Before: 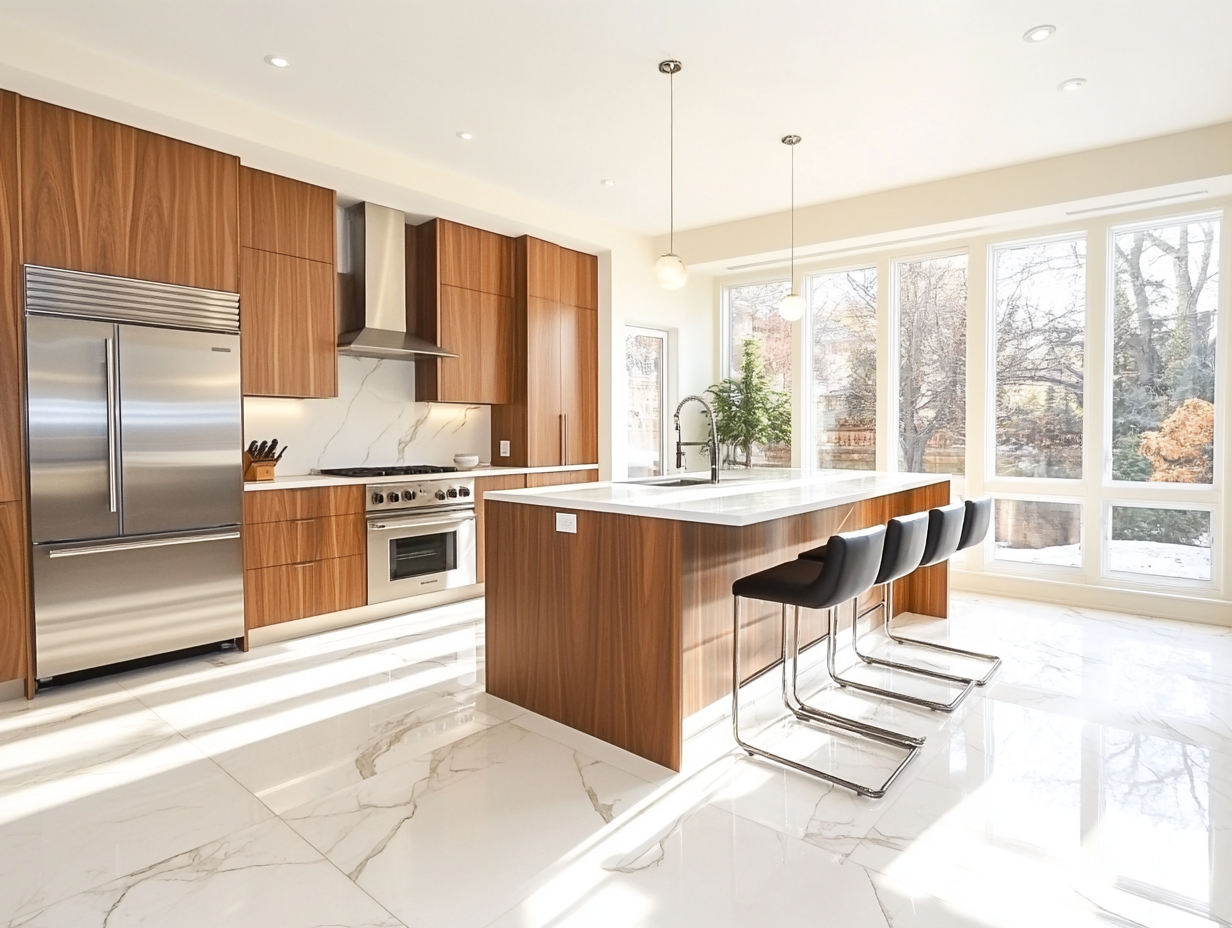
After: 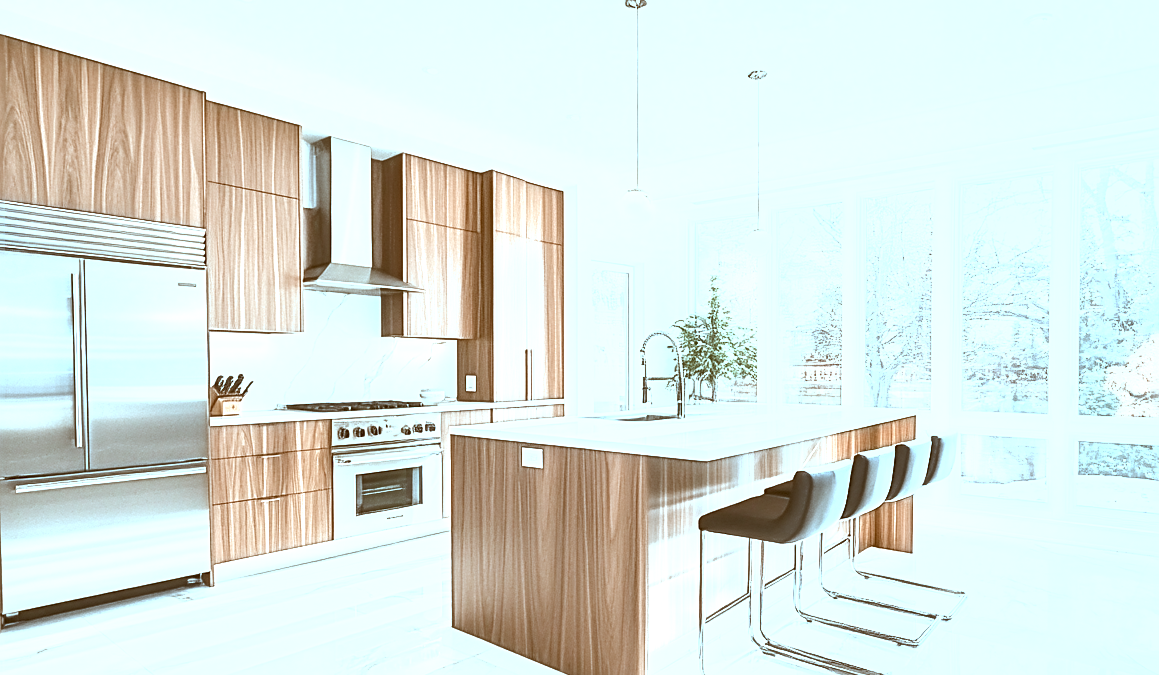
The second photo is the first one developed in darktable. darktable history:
contrast brightness saturation: brightness 0.186, saturation -0.491
exposure: black level correction 0, exposure 1.598 EV, compensate highlight preservation false
crop: left 2.787%, top 7.02%, right 3.087%, bottom 20.17%
shadows and highlights: radius 124.82, shadows 30.31, highlights -30.93, low approximation 0.01, soften with gaussian
color calibration: illuminant as shot in camera, x 0.358, y 0.373, temperature 4628.91 K
sharpen: on, module defaults
color correction: highlights a* -14.69, highlights b* -16.09, shadows a* 10.59, shadows b* 28.66
local contrast: on, module defaults
